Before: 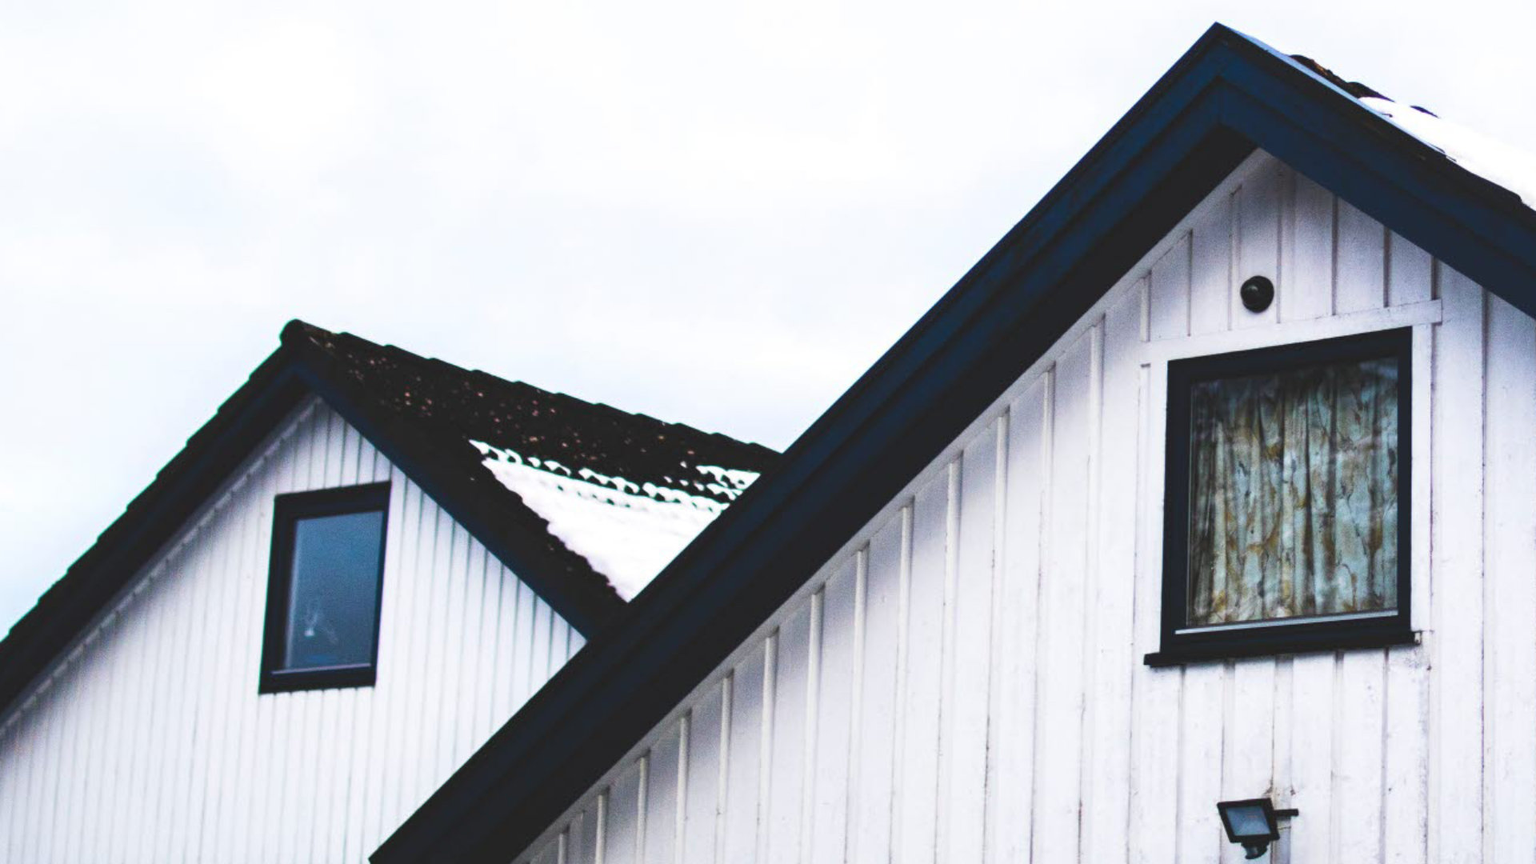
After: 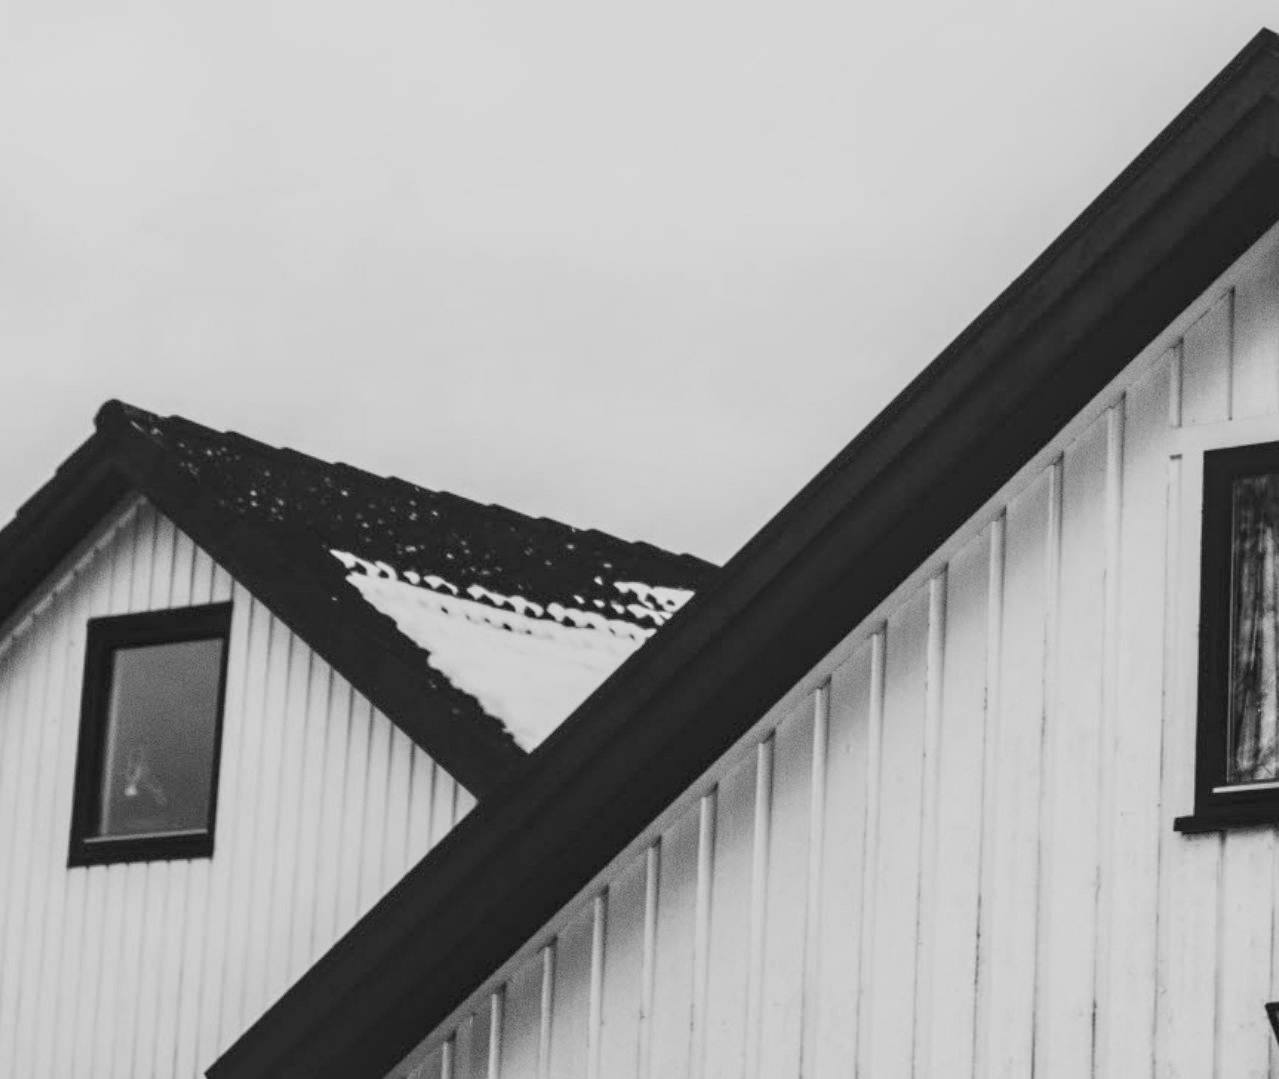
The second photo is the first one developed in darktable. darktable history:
crop and rotate: left 13.342%, right 19.991%
monochrome: a 16.06, b 15.48, size 1
contrast equalizer: octaves 7, y [[0.528 ×6], [0.514 ×6], [0.362 ×6], [0 ×6], [0 ×6]]
filmic rgb: black relative exposure -16 EV, threshold -0.33 EV, transition 3.19 EV, structure ↔ texture 100%, target black luminance 0%, hardness 7.57, latitude 72.96%, contrast 0.908, highlights saturation mix 10%, shadows ↔ highlights balance -0.38%, add noise in highlights 0, preserve chrominance no, color science v4 (2020), iterations of high-quality reconstruction 10, enable highlight reconstruction true
local contrast: on, module defaults
